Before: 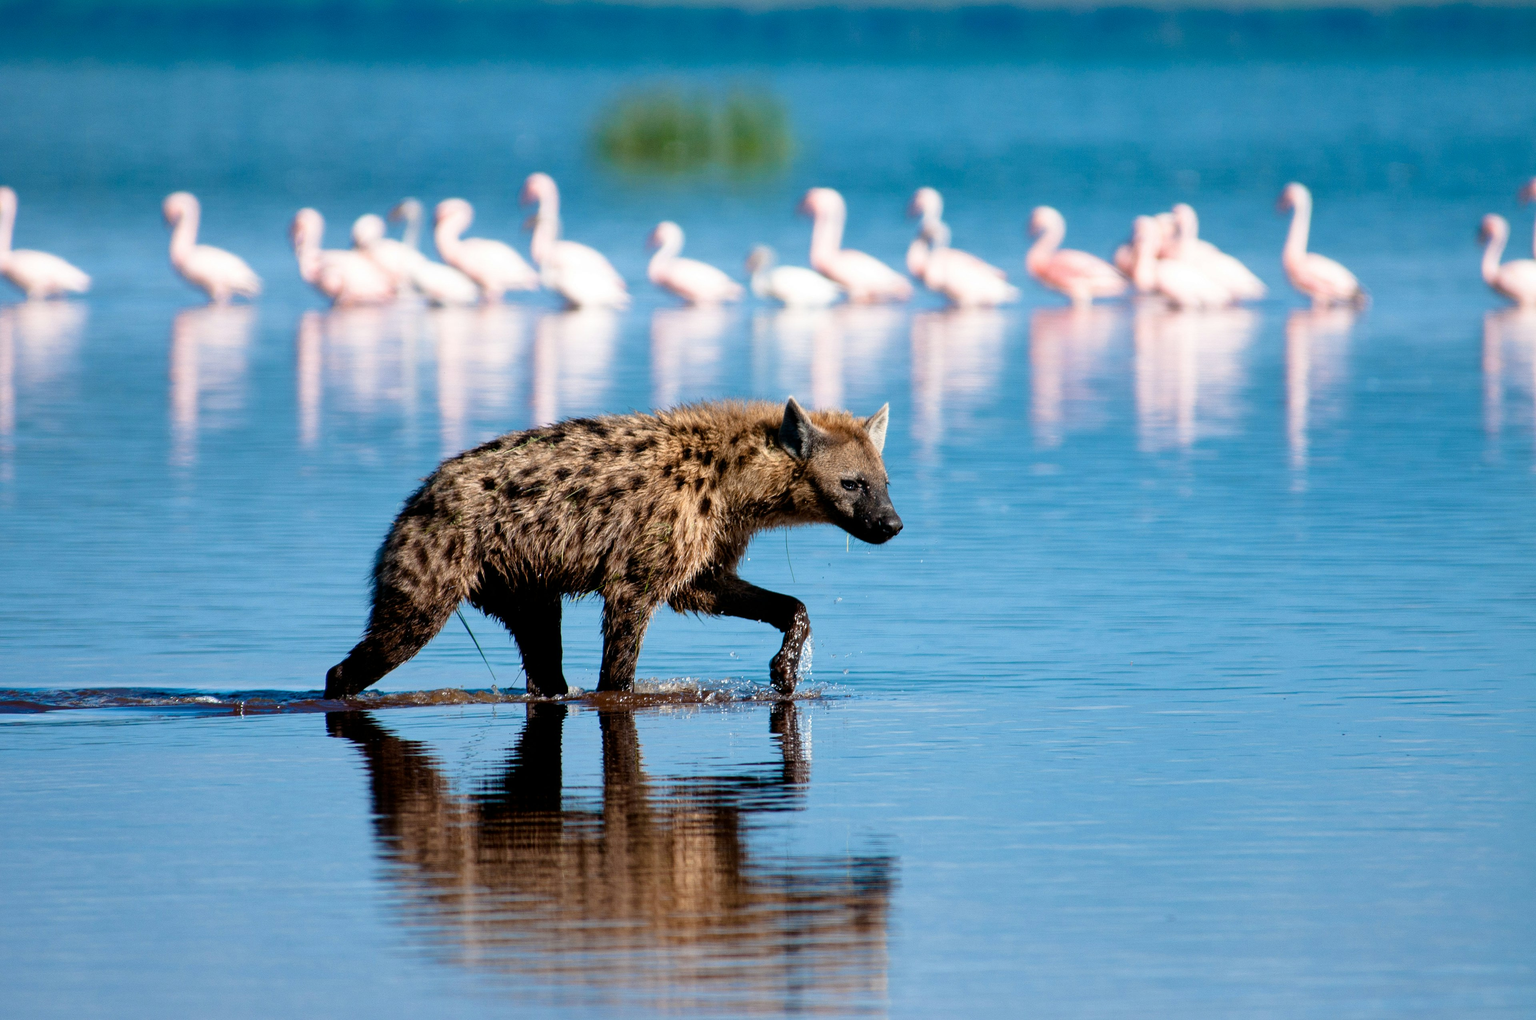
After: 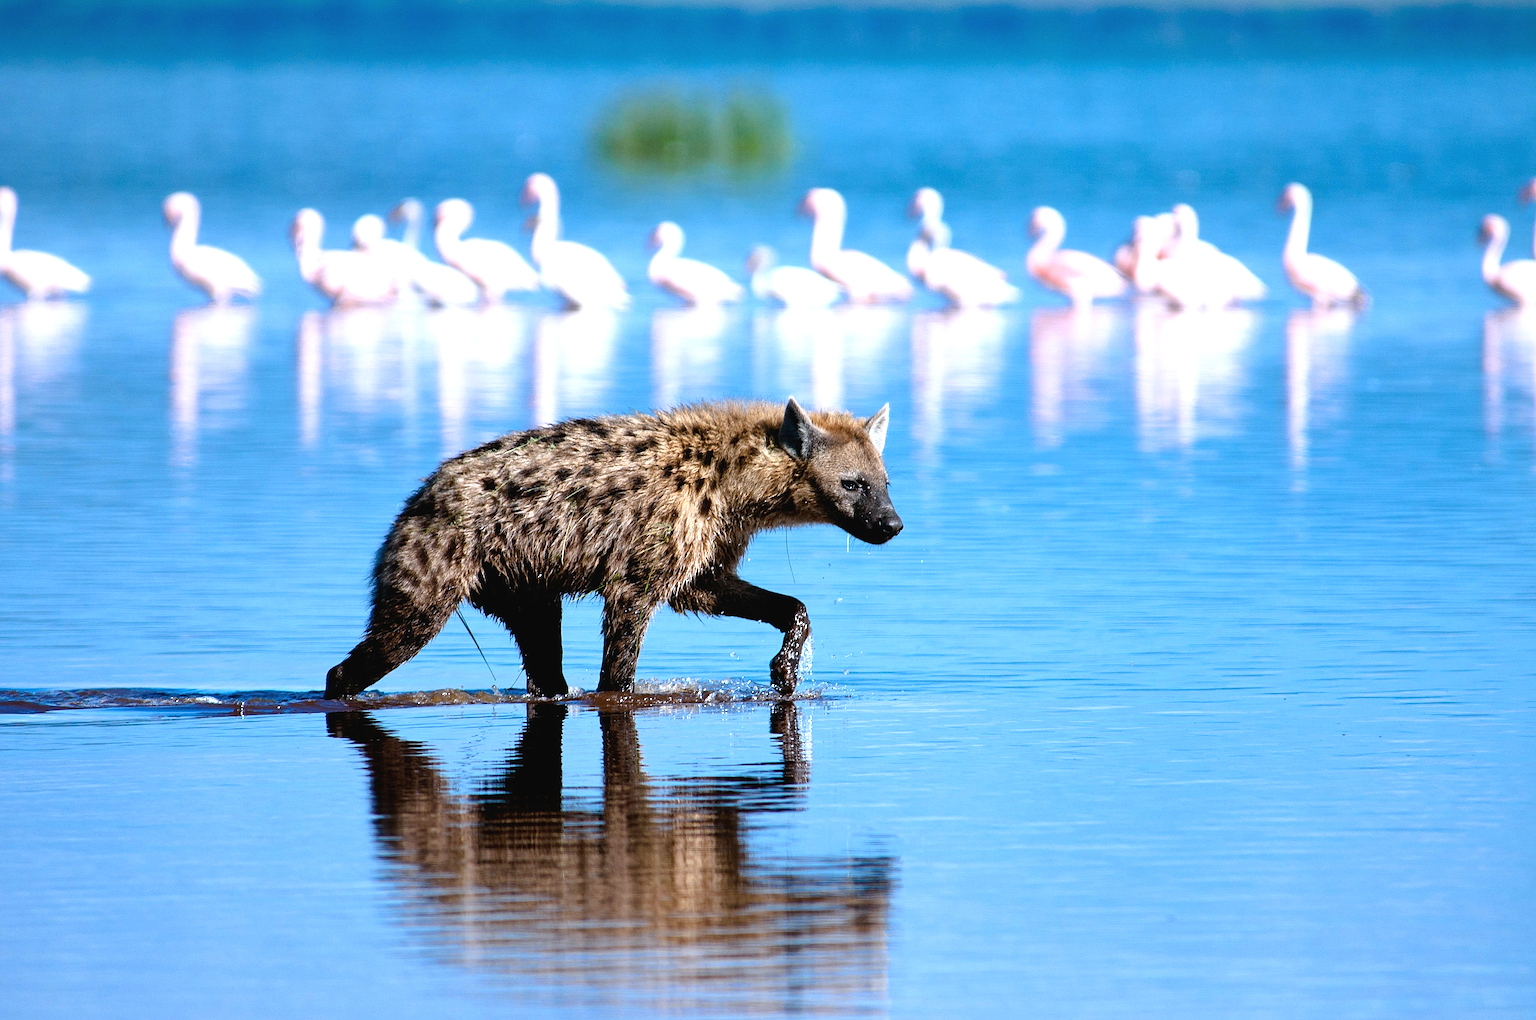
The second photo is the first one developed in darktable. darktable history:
exposure: black level correction -0.002, exposure 0.54 EV, compensate highlight preservation false
white balance: red 0.931, blue 1.11
tone equalizer: on, module defaults
sharpen: on, module defaults
